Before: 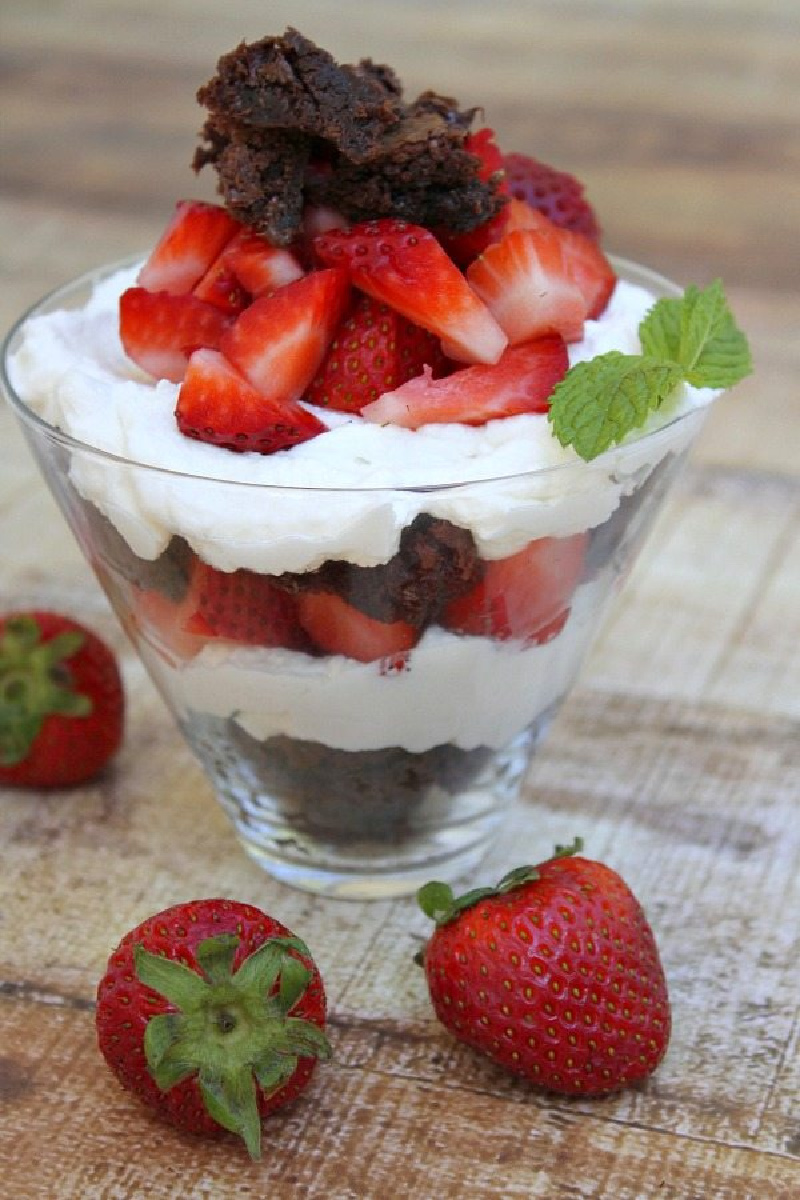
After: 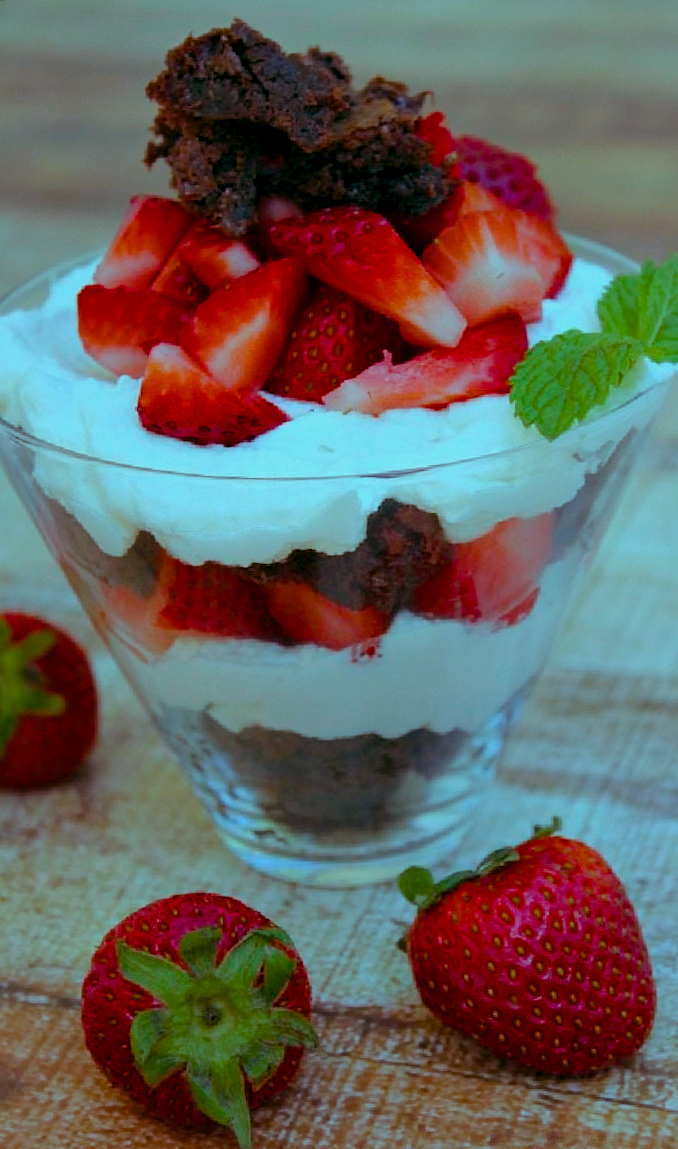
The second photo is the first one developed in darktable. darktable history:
rotate and perspective: rotation -1.24°, automatic cropping off
crop and rotate: angle 1°, left 4.281%, top 0.642%, right 11.383%, bottom 2.486%
color balance rgb: shadows lift › luminance -7.7%, shadows lift › chroma 2.13%, shadows lift › hue 165.27°, power › luminance -7.77%, power › chroma 1.34%, power › hue 330.55°, highlights gain › luminance -33.33%, highlights gain › chroma 5.68%, highlights gain › hue 217.2°, global offset › luminance -0.33%, global offset › chroma 0.11%, global offset › hue 165.27°, perceptual saturation grading › global saturation 27.72%, perceptual saturation grading › highlights -25%, perceptual saturation grading › mid-tones 25%, perceptual saturation grading › shadows 50%
